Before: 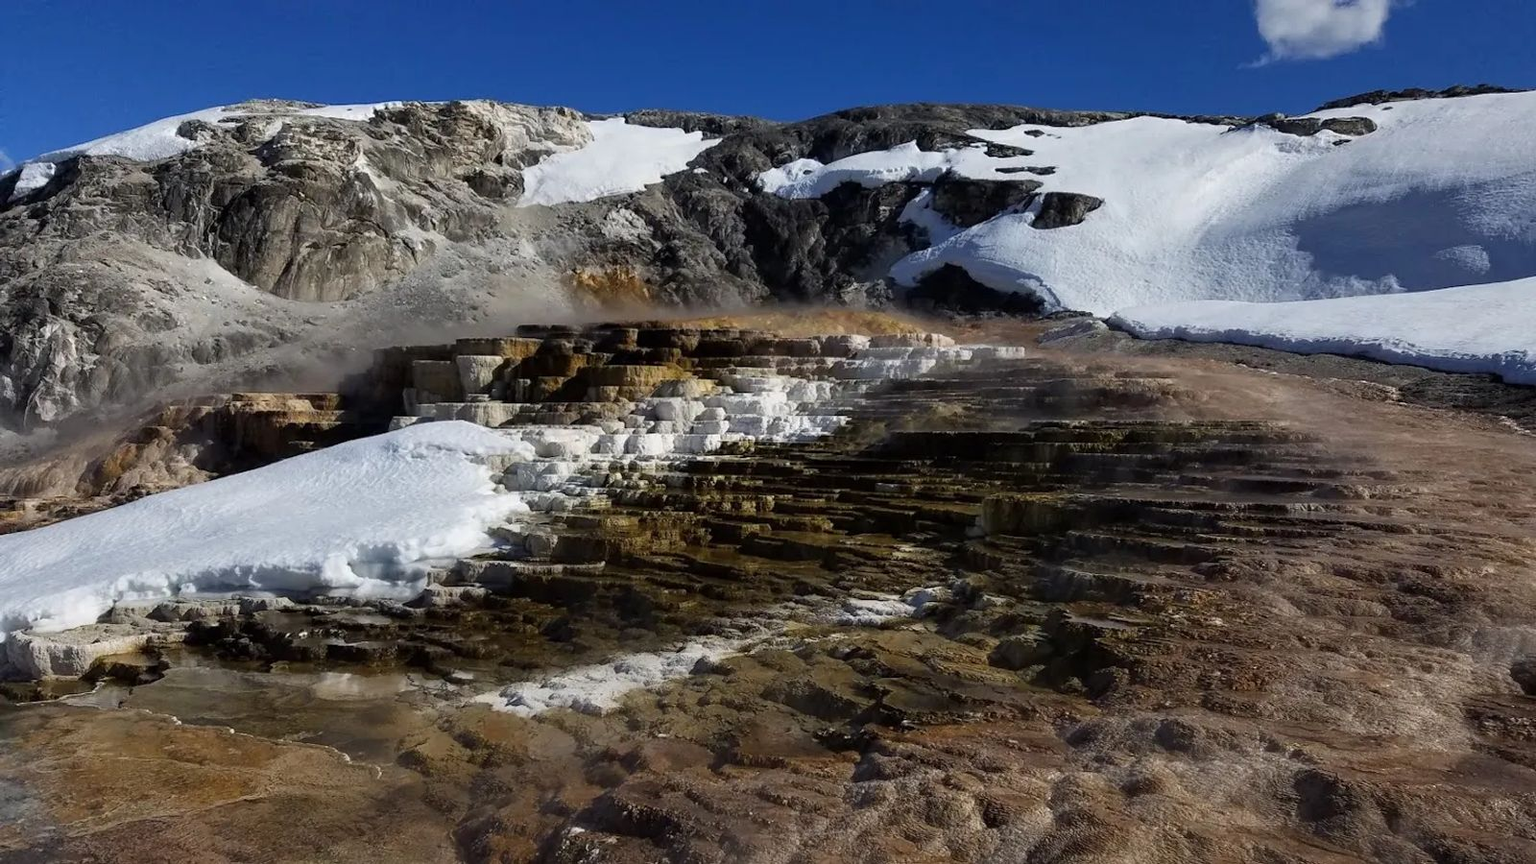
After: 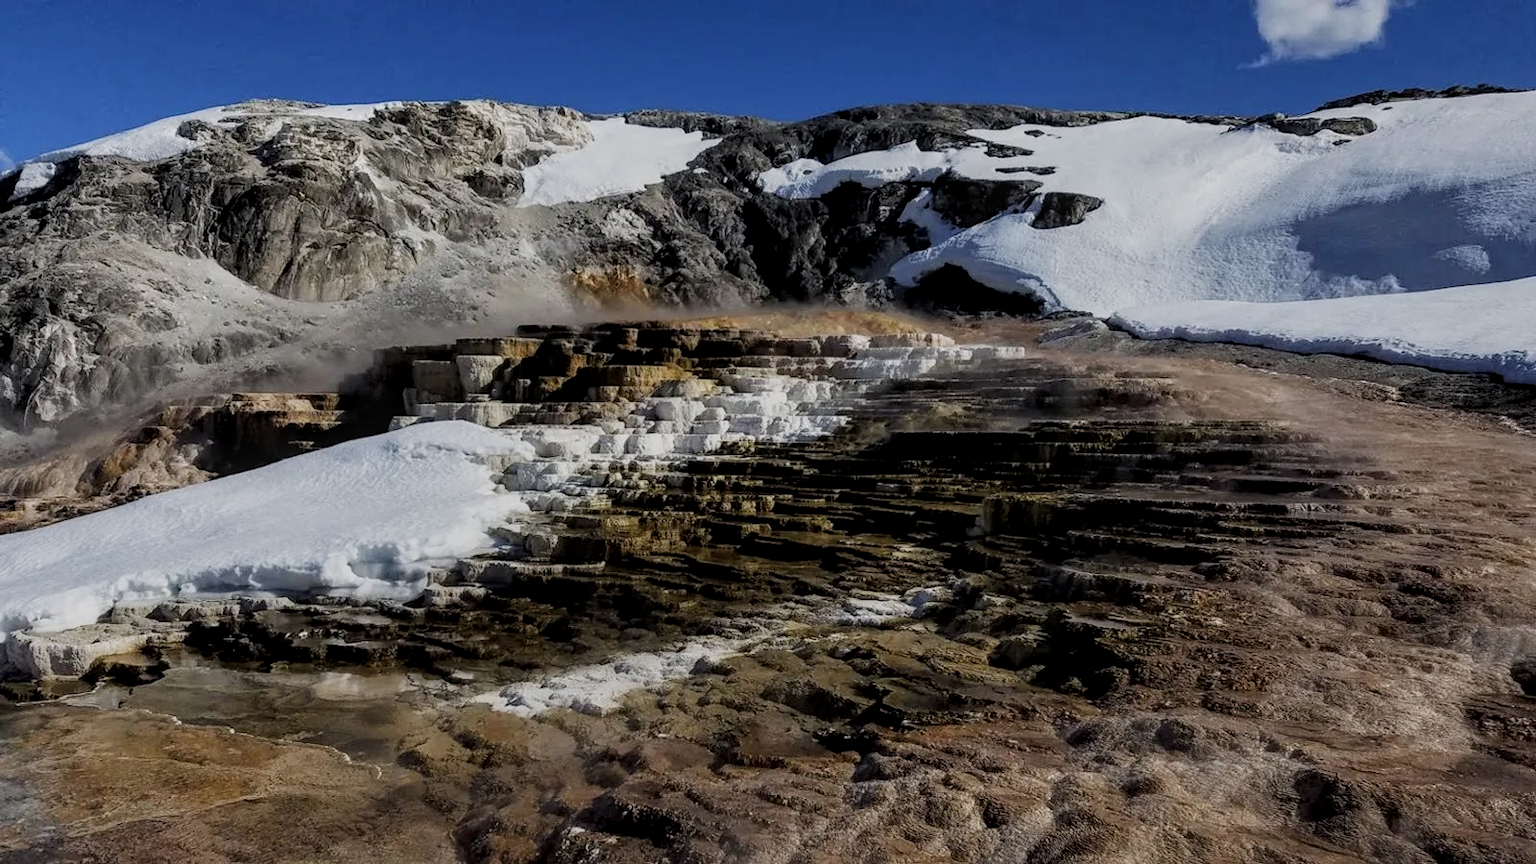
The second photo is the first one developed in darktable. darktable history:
local contrast: on, module defaults
contrast brightness saturation: saturation -0.05
filmic rgb: middle gray luminance 18.42%, black relative exposure -11.25 EV, white relative exposure 3.75 EV, threshold 6 EV, target black luminance 0%, hardness 5.87, latitude 57.4%, contrast 0.963, shadows ↔ highlights balance 49.98%, add noise in highlights 0, preserve chrominance luminance Y, color science v3 (2019), use custom middle-gray values true, iterations of high-quality reconstruction 0, contrast in highlights soft, enable highlight reconstruction true
